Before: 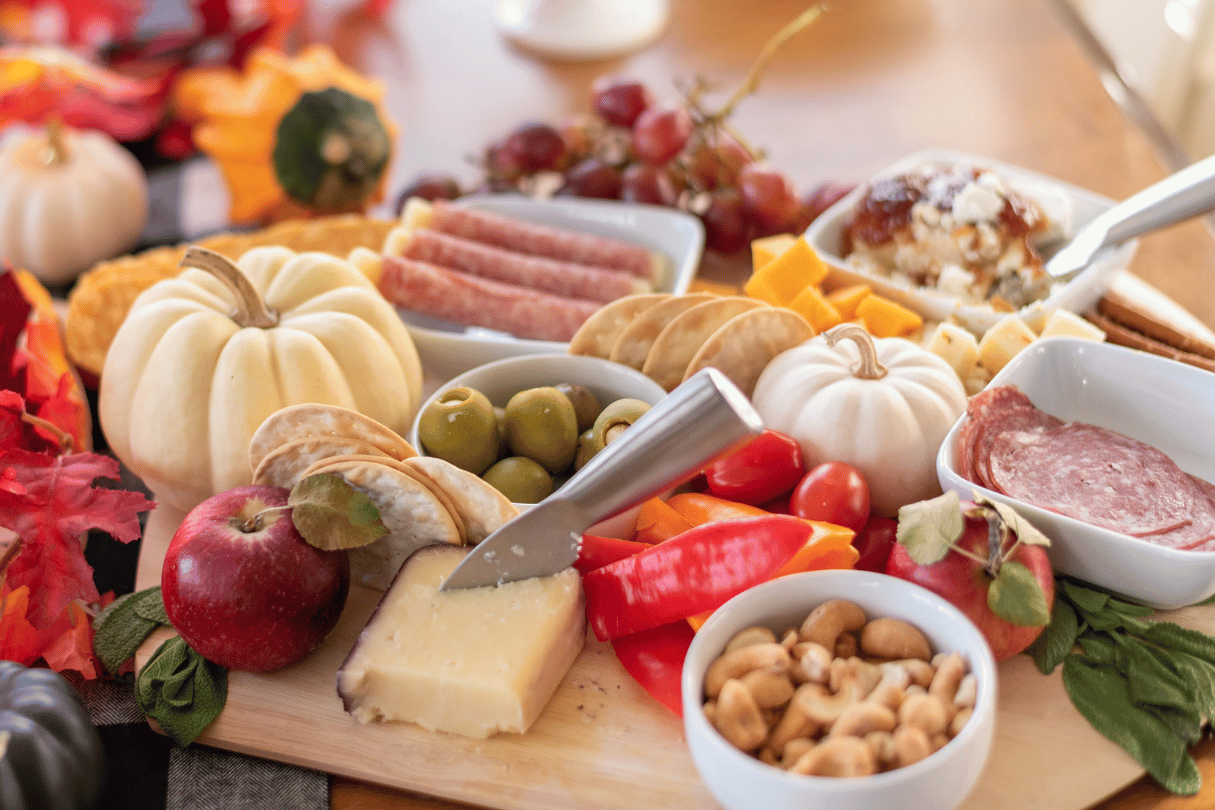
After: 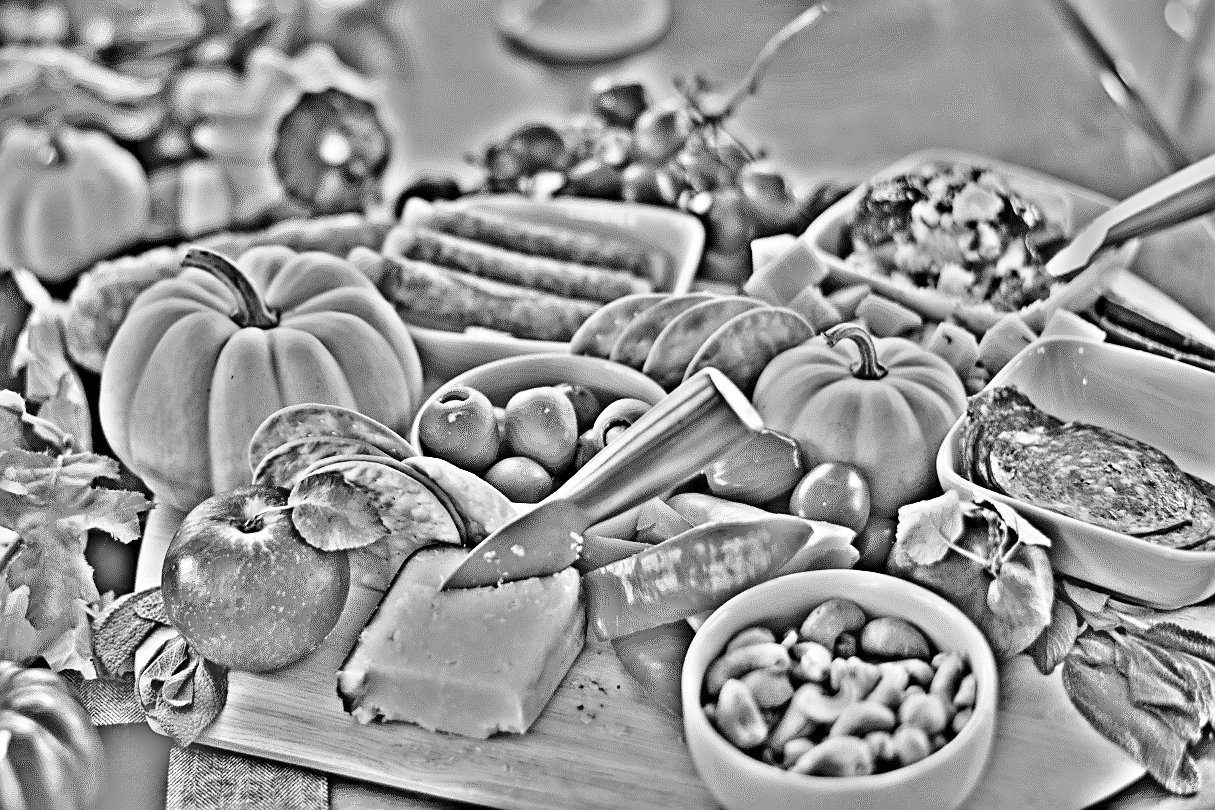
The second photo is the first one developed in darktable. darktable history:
shadows and highlights: soften with gaussian
white balance: red 0.982, blue 1.018
highpass: on, module defaults
color zones: curves: ch0 [(0, 0.485) (0.178, 0.476) (0.261, 0.623) (0.411, 0.403) (0.708, 0.603) (0.934, 0.412)]; ch1 [(0.003, 0.485) (0.149, 0.496) (0.229, 0.584) (0.326, 0.551) (0.484, 0.262) (0.757, 0.643)]
contrast brightness saturation: contrast 0.07
base curve: curves: ch0 [(0, 0) (0.028, 0.03) (0.121, 0.232) (0.46, 0.748) (0.859, 0.968) (1, 1)], preserve colors none
sharpen: on, module defaults
